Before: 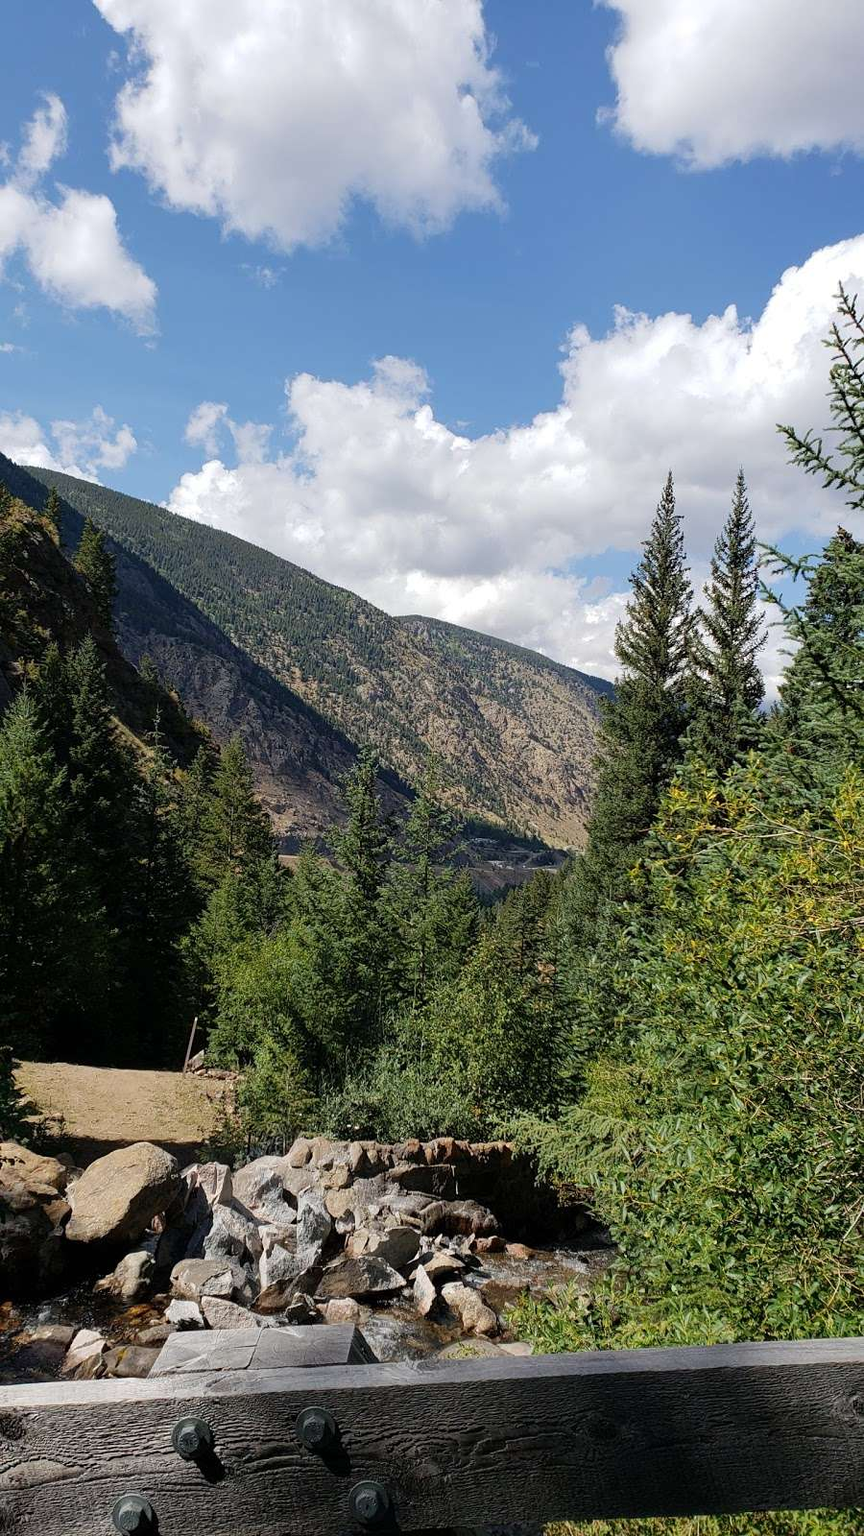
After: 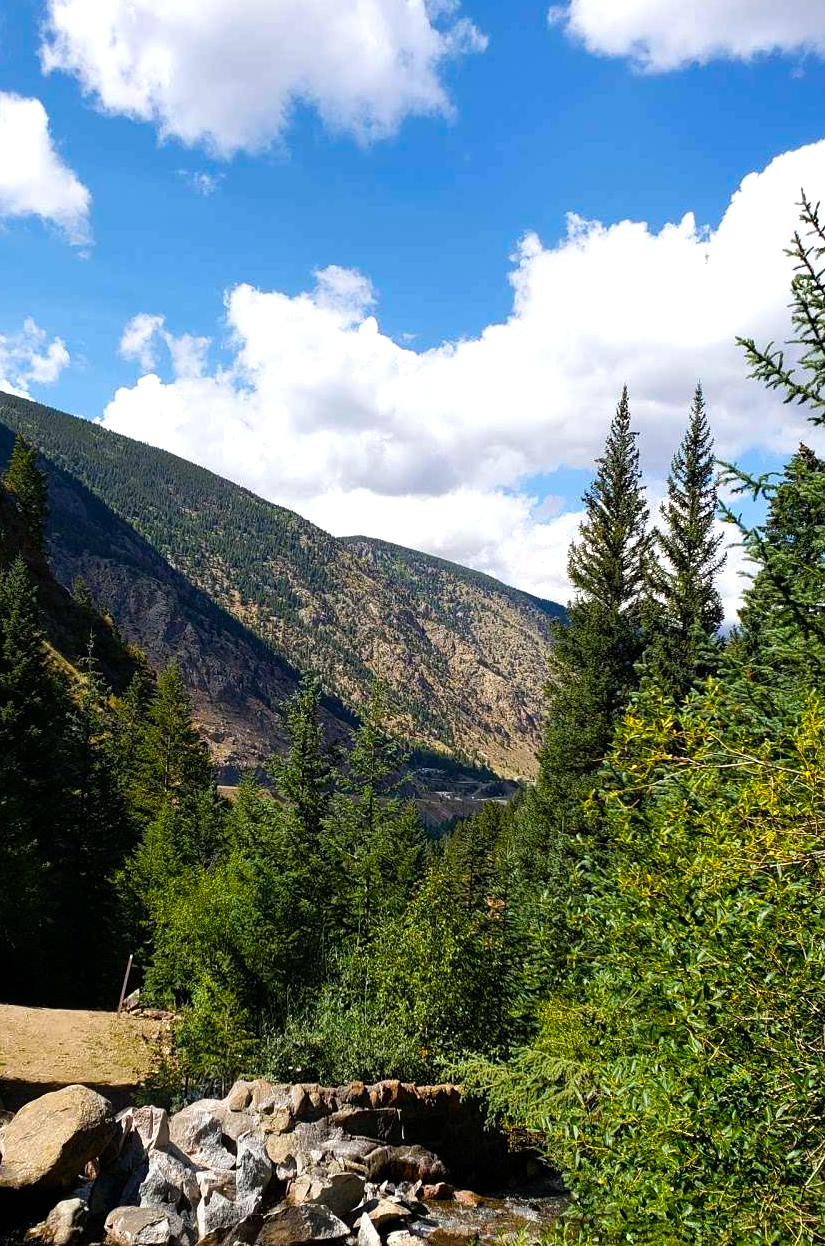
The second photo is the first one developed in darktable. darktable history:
crop: left 8.155%, top 6.611%, bottom 15.385%
exposure: exposure 0.014 EV, compensate highlight preservation false
color balance rgb: linear chroma grading › global chroma 16.62%, perceptual saturation grading › highlights -8.63%, perceptual saturation grading › mid-tones 18.66%, perceptual saturation grading › shadows 28.49%, perceptual brilliance grading › highlights 14.22%, perceptual brilliance grading › shadows -18.96%, global vibrance 27.71%
